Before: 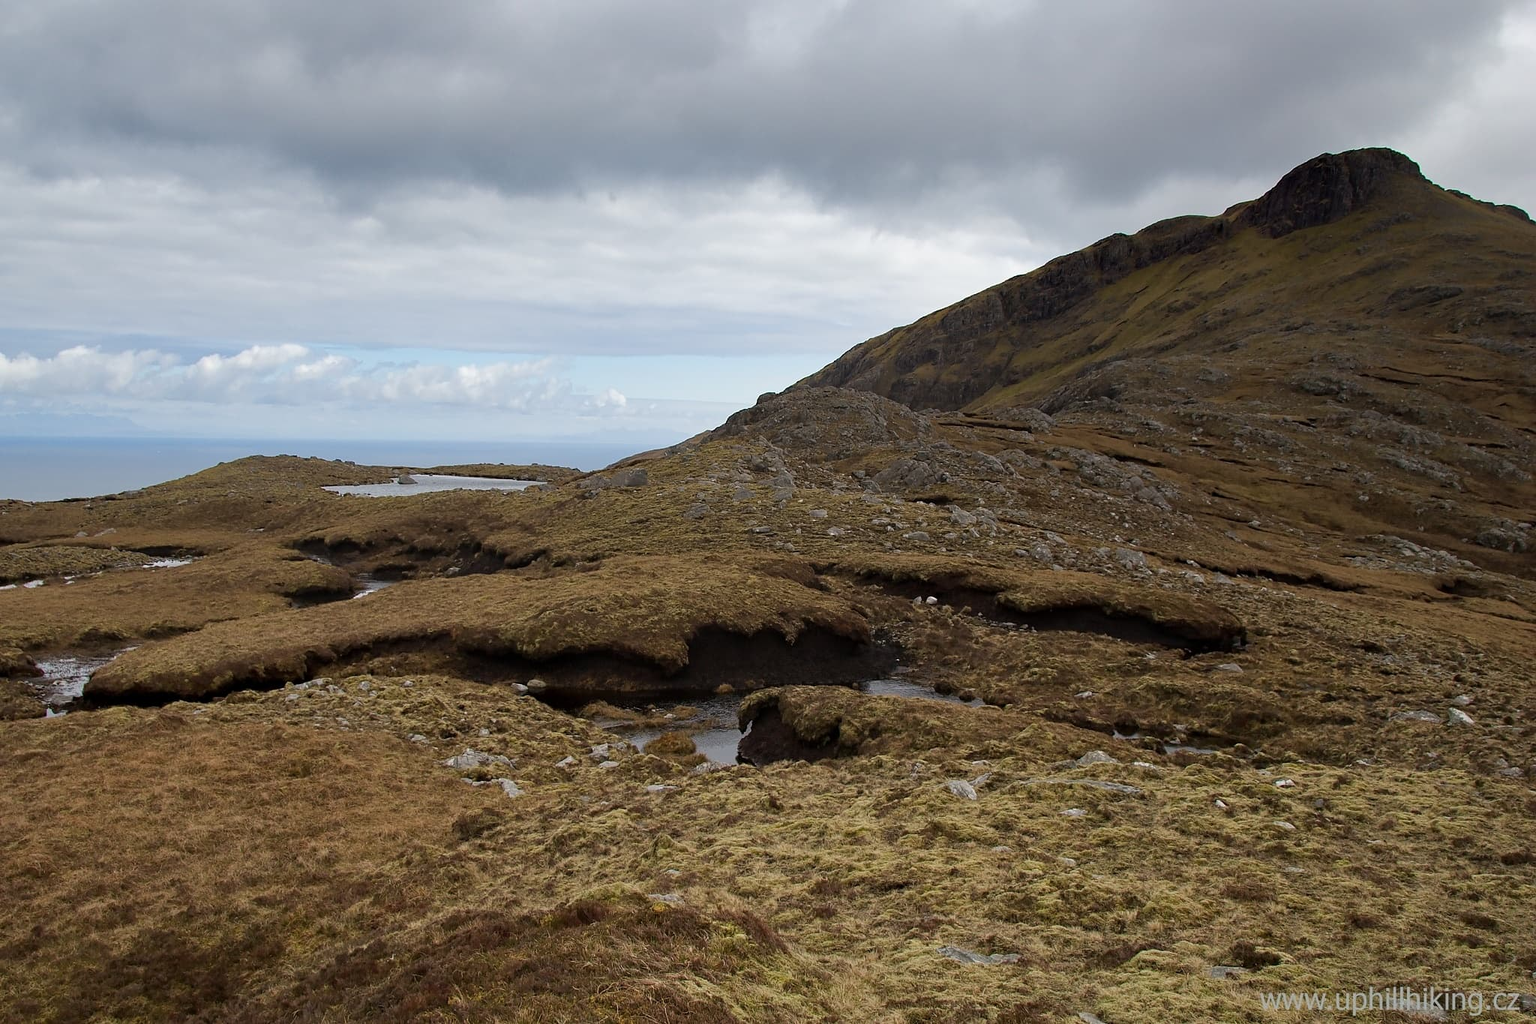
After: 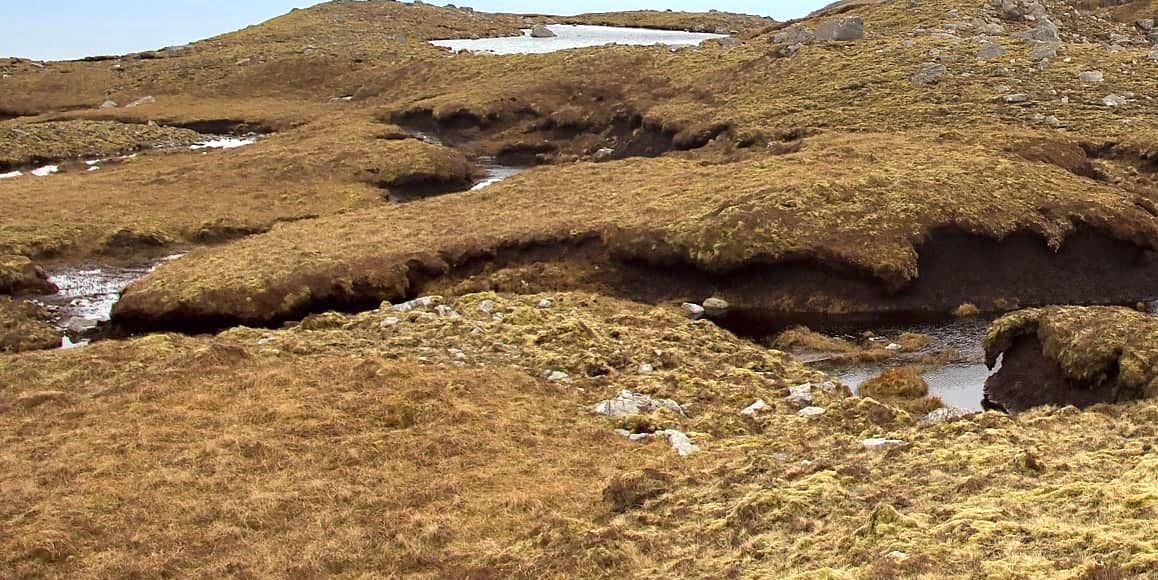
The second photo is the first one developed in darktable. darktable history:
crop: top 44.598%, right 43.419%, bottom 12.855%
exposure: black level correction 0, exposure 1.187 EV, compensate highlight preservation false
color correction: highlights a* -1.11, highlights b* 4.61, shadows a* 3.58
